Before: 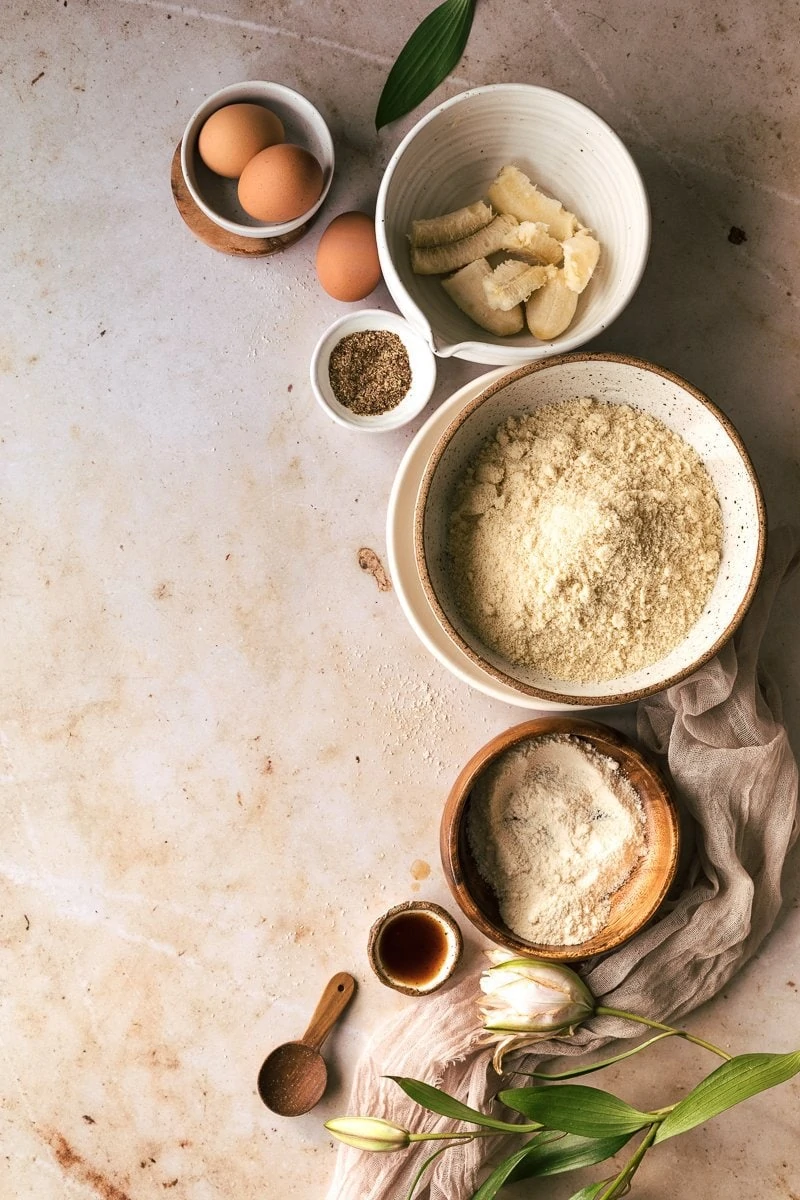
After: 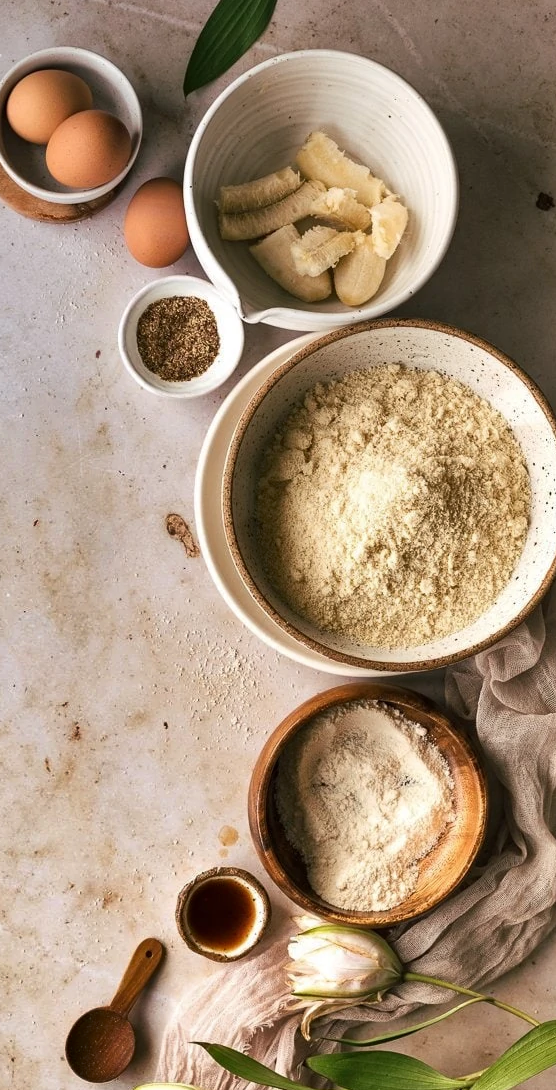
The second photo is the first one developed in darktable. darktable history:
crop and rotate: left 24.034%, top 2.838%, right 6.406%, bottom 6.299%
shadows and highlights: shadows 75, highlights -60.85, soften with gaussian
